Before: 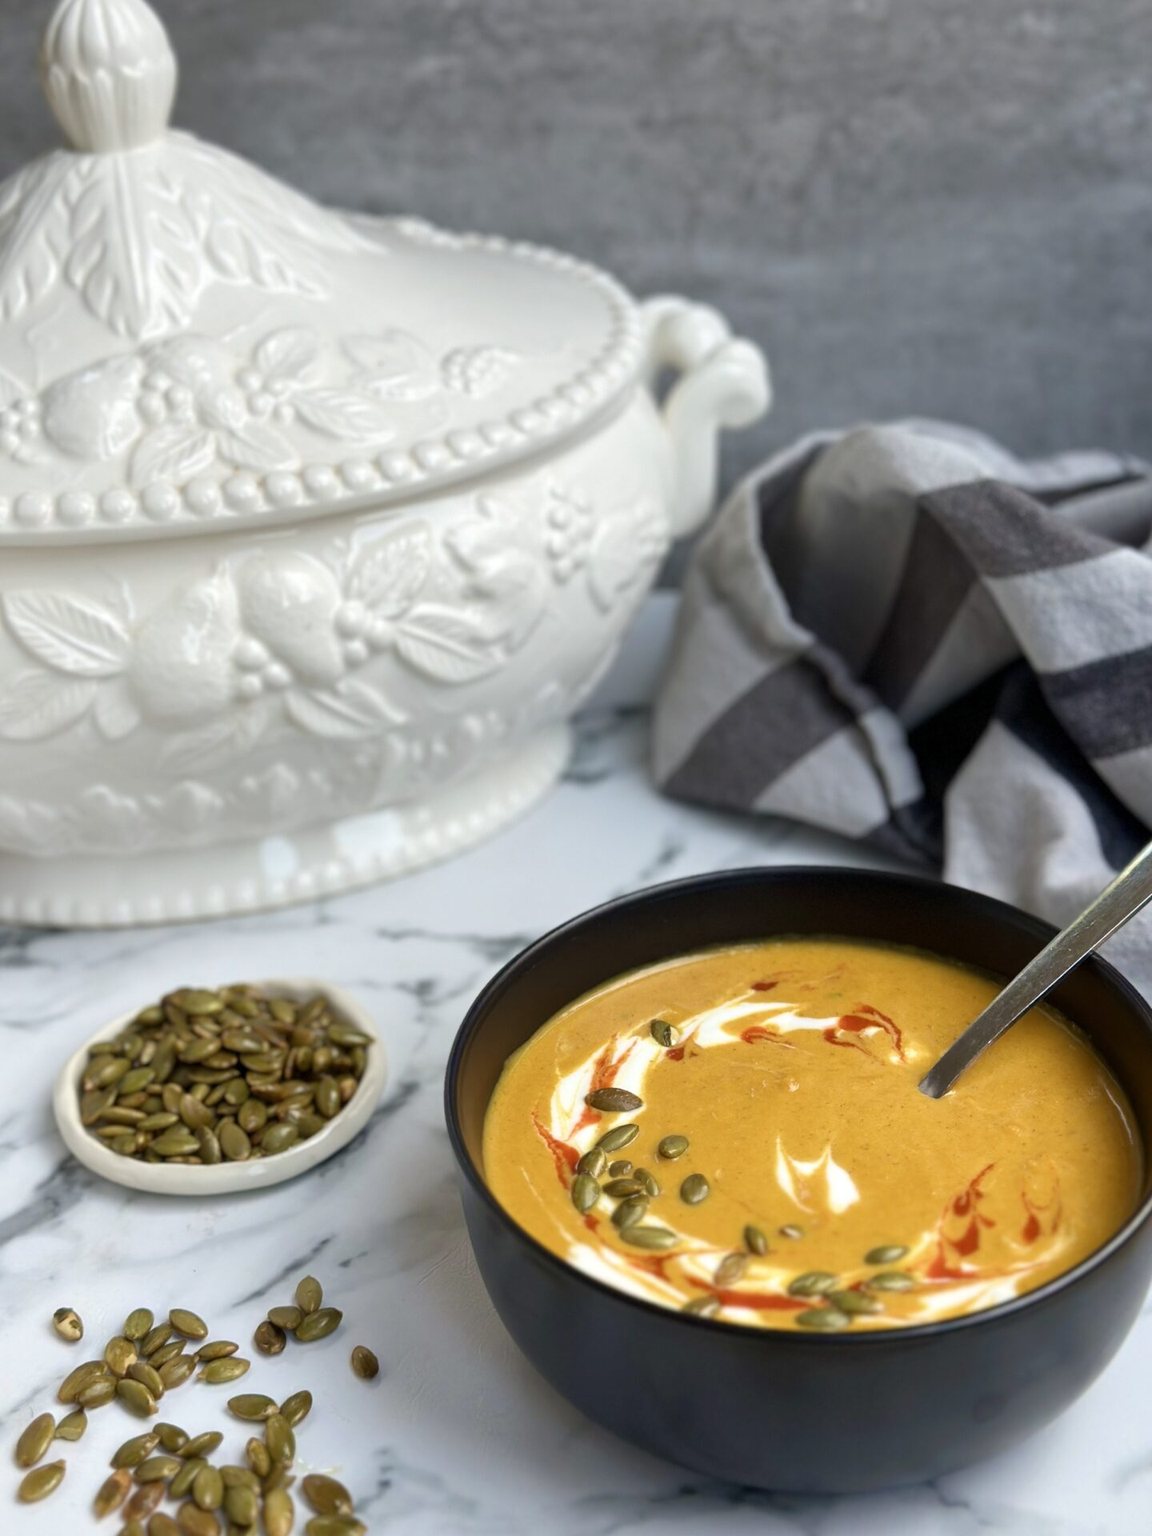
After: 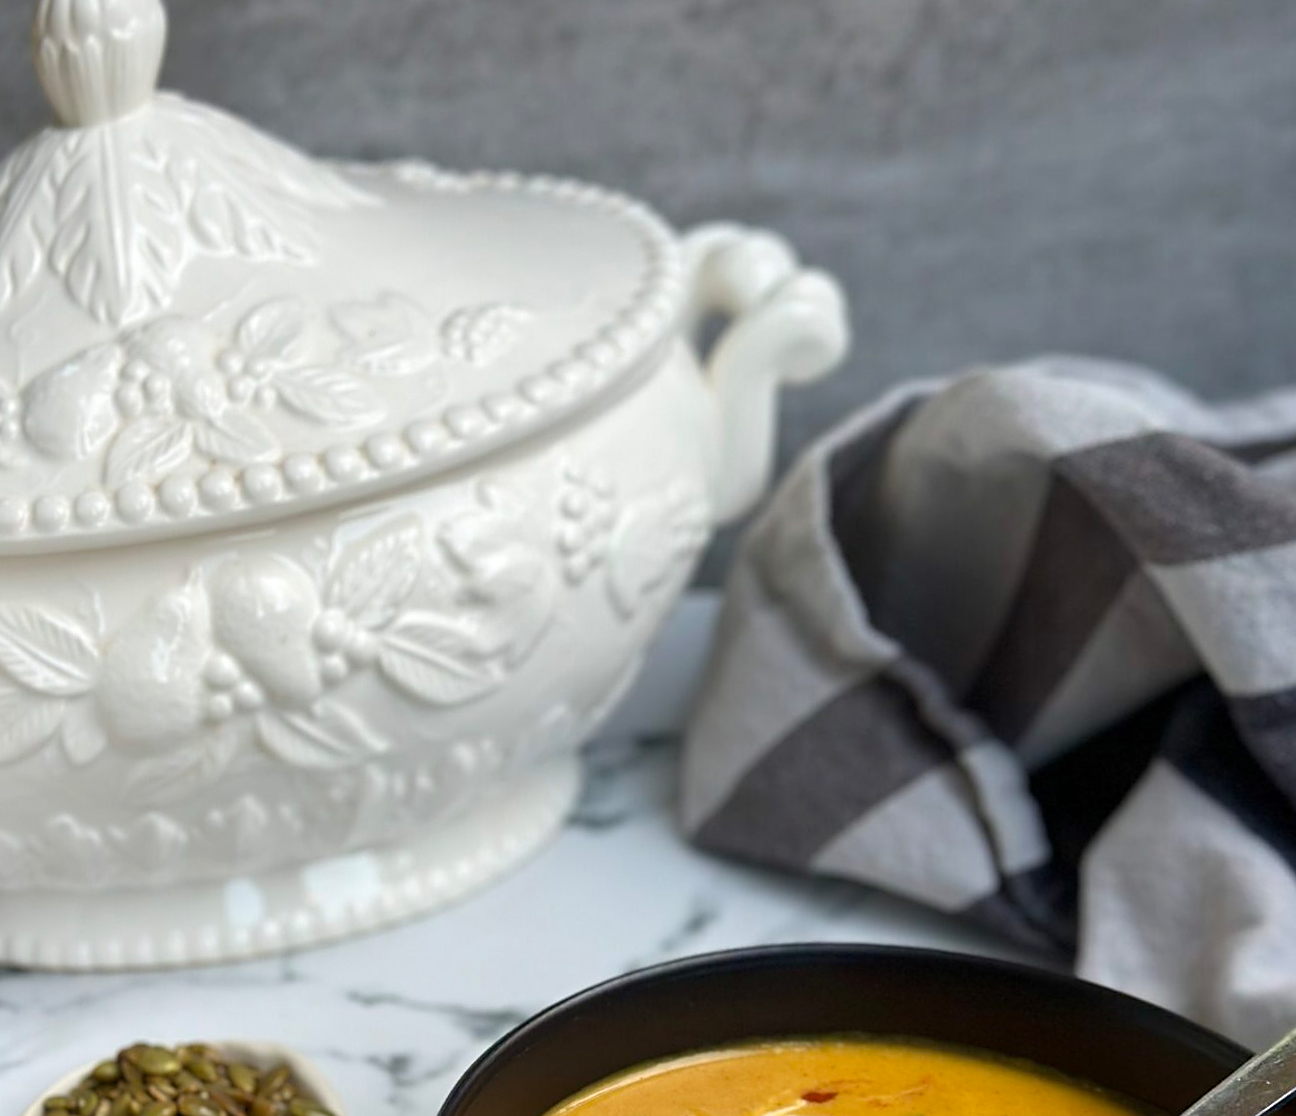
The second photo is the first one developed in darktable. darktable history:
rotate and perspective: rotation 1.69°, lens shift (vertical) -0.023, lens shift (horizontal) -0.291, crop left 0.025, crop right 0.988, crop top 0.092, crop bottom 0.842
crop: left 1.509%, top 3.452%, right 7.696%, bottom 28.452%
sharpen: on, module defaults
